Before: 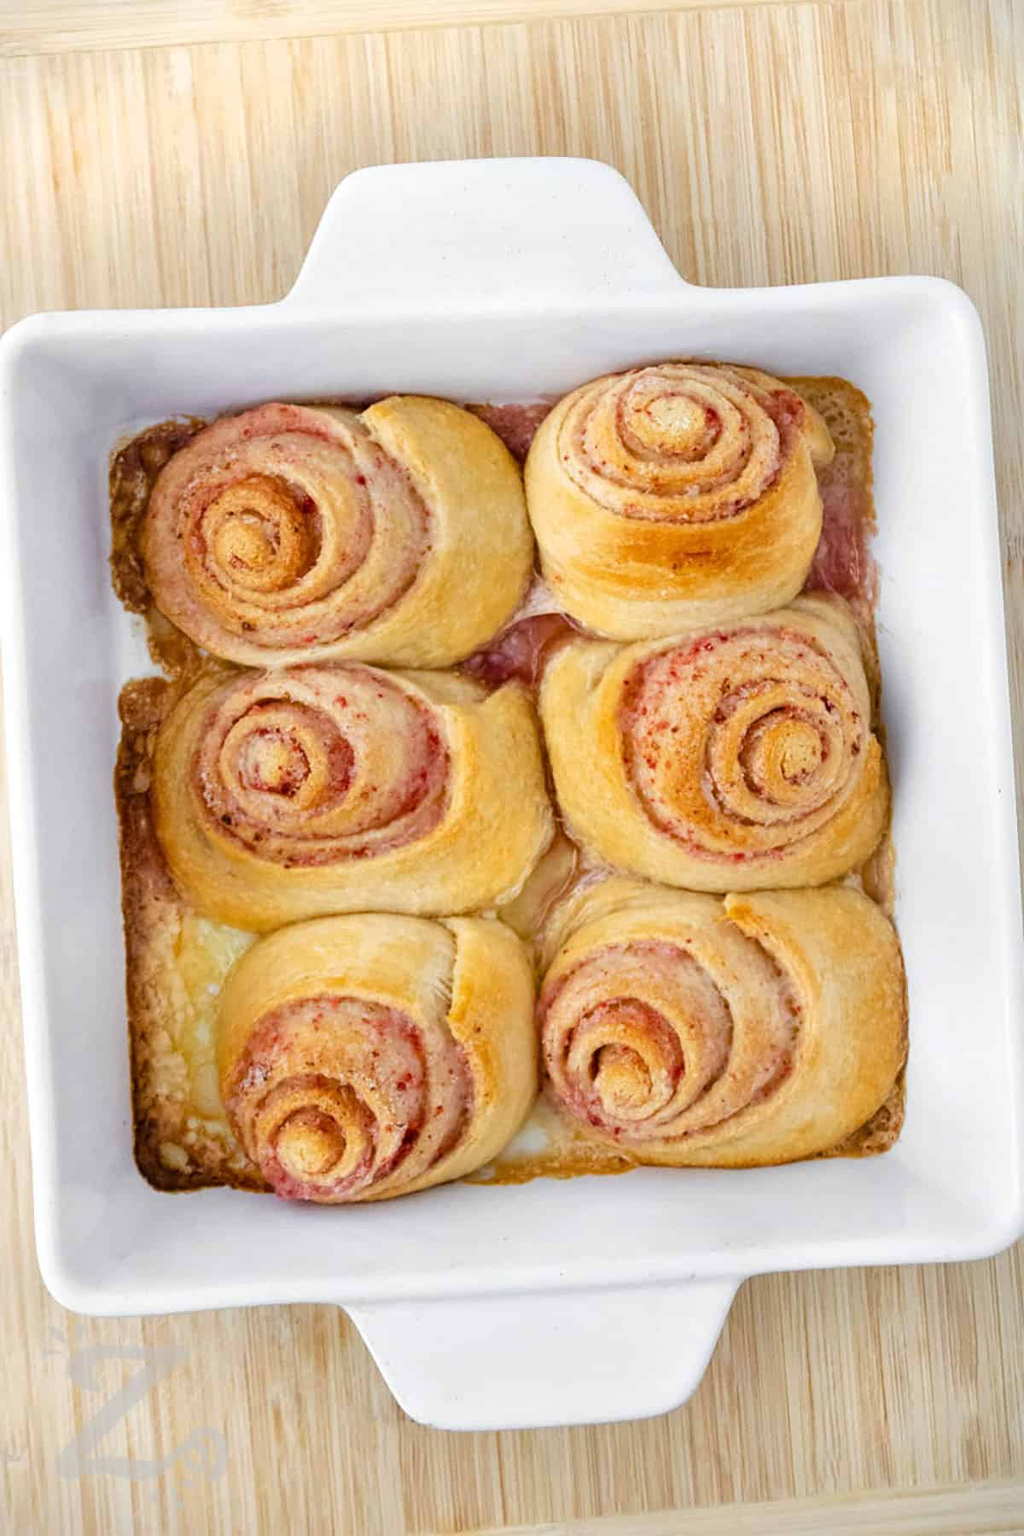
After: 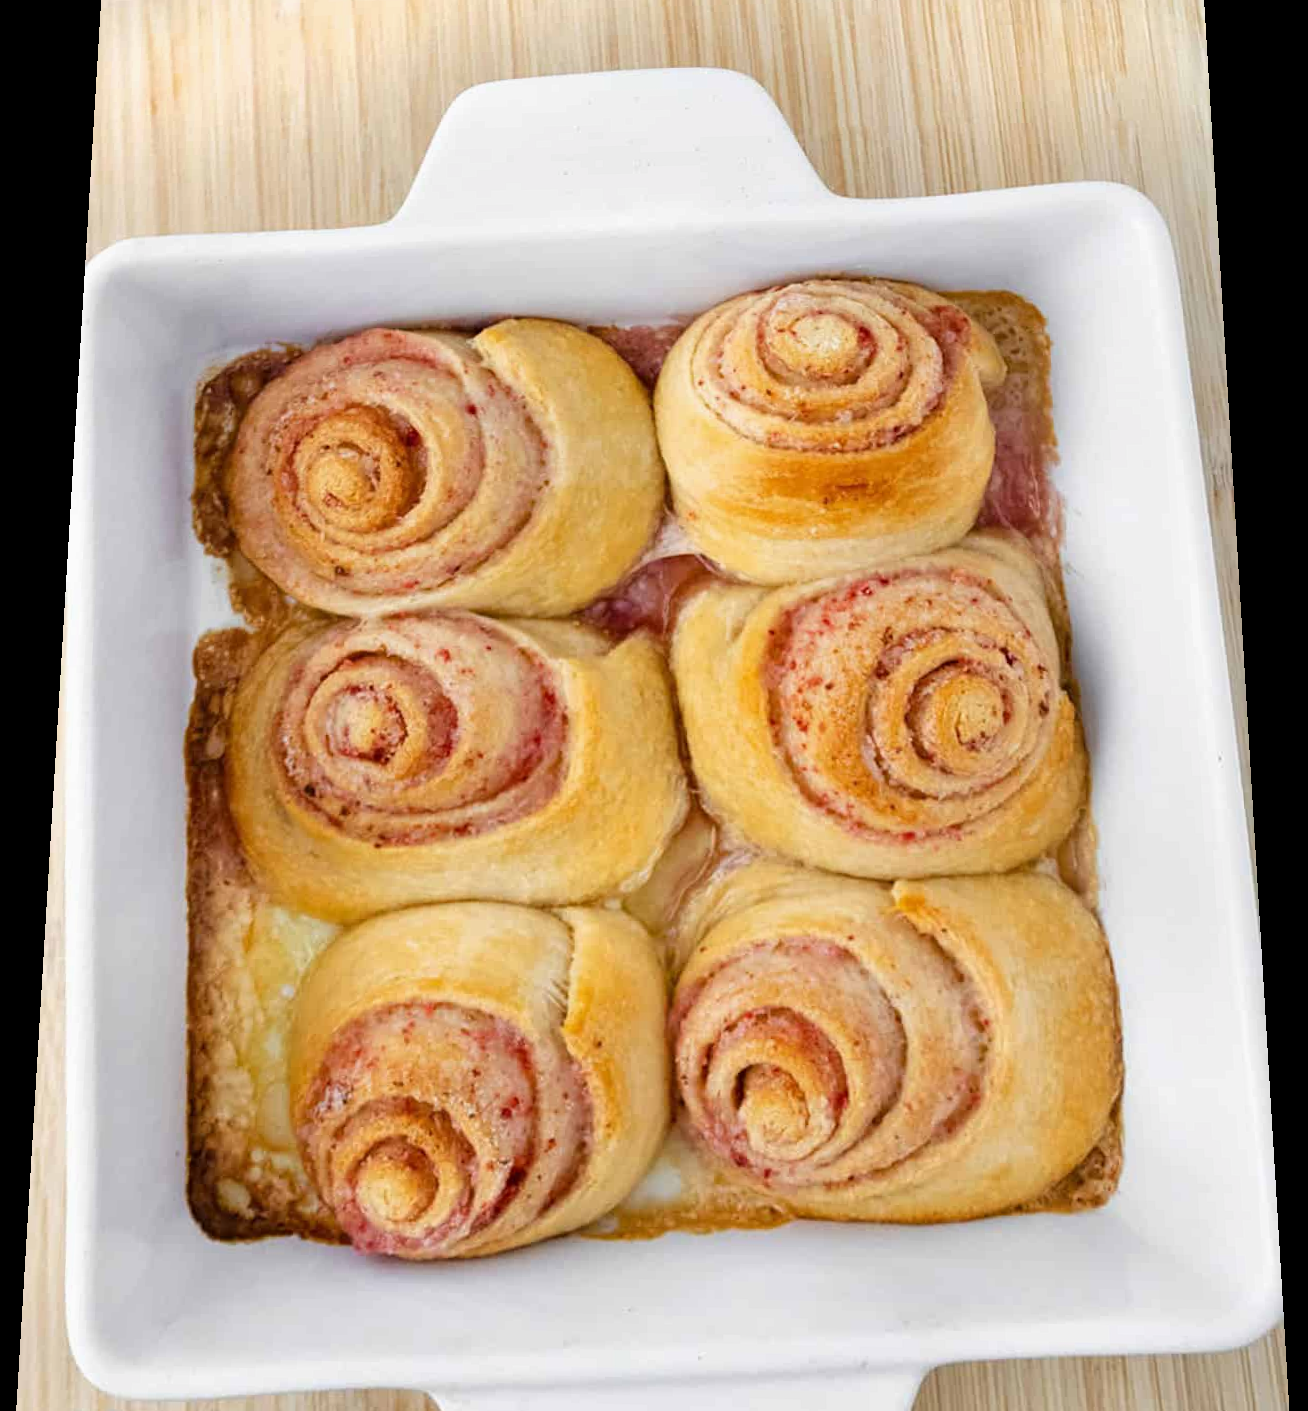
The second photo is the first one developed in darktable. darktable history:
crop: top 5.667%, bottom 17.637%
rotate and perspective: rotation 0.128°, lens shift (vertical) -0.181, lens shift (horizontal) -0.044, shear 0.001, automatic cropping off
exposure: exposure -0.048 EV, compensate highlight preservation false
